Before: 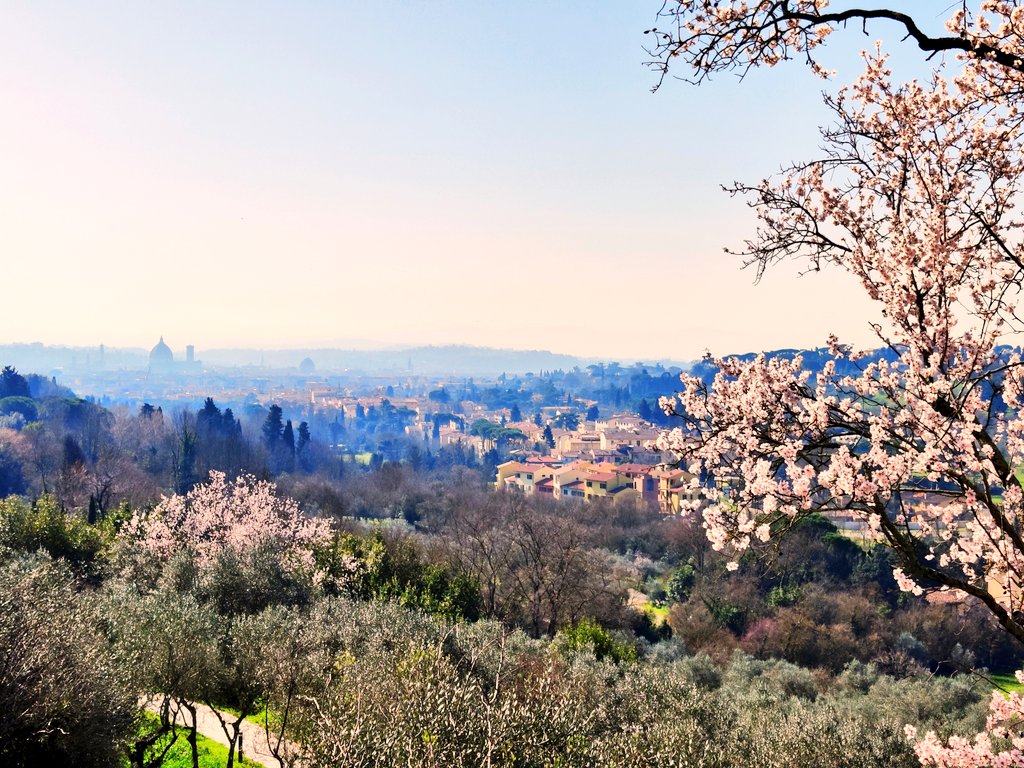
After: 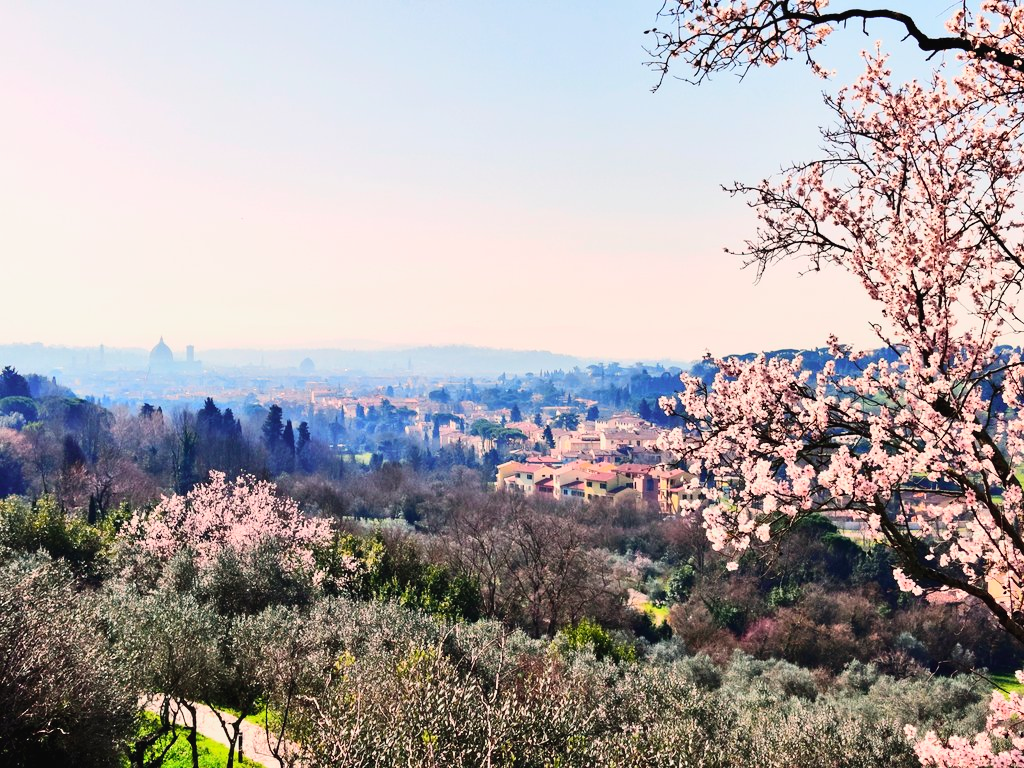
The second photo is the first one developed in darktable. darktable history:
tone curve: curves: ch0 [(0, 0.023) (0.217, 0.19) (0.754, 0.801) (1, 0.977)]; ch1 [(0, 0) (0.392, 0.398) (0.5, 0.5) (0.521, 0.528) (0.56, 0.577) (1, 1)]; ch2 [(0, 0) (0.5, 0.5) (0.579, 0.561) (0.65, 0.657) (1, 1)], color space Lab, independent channels, preserve colors none
